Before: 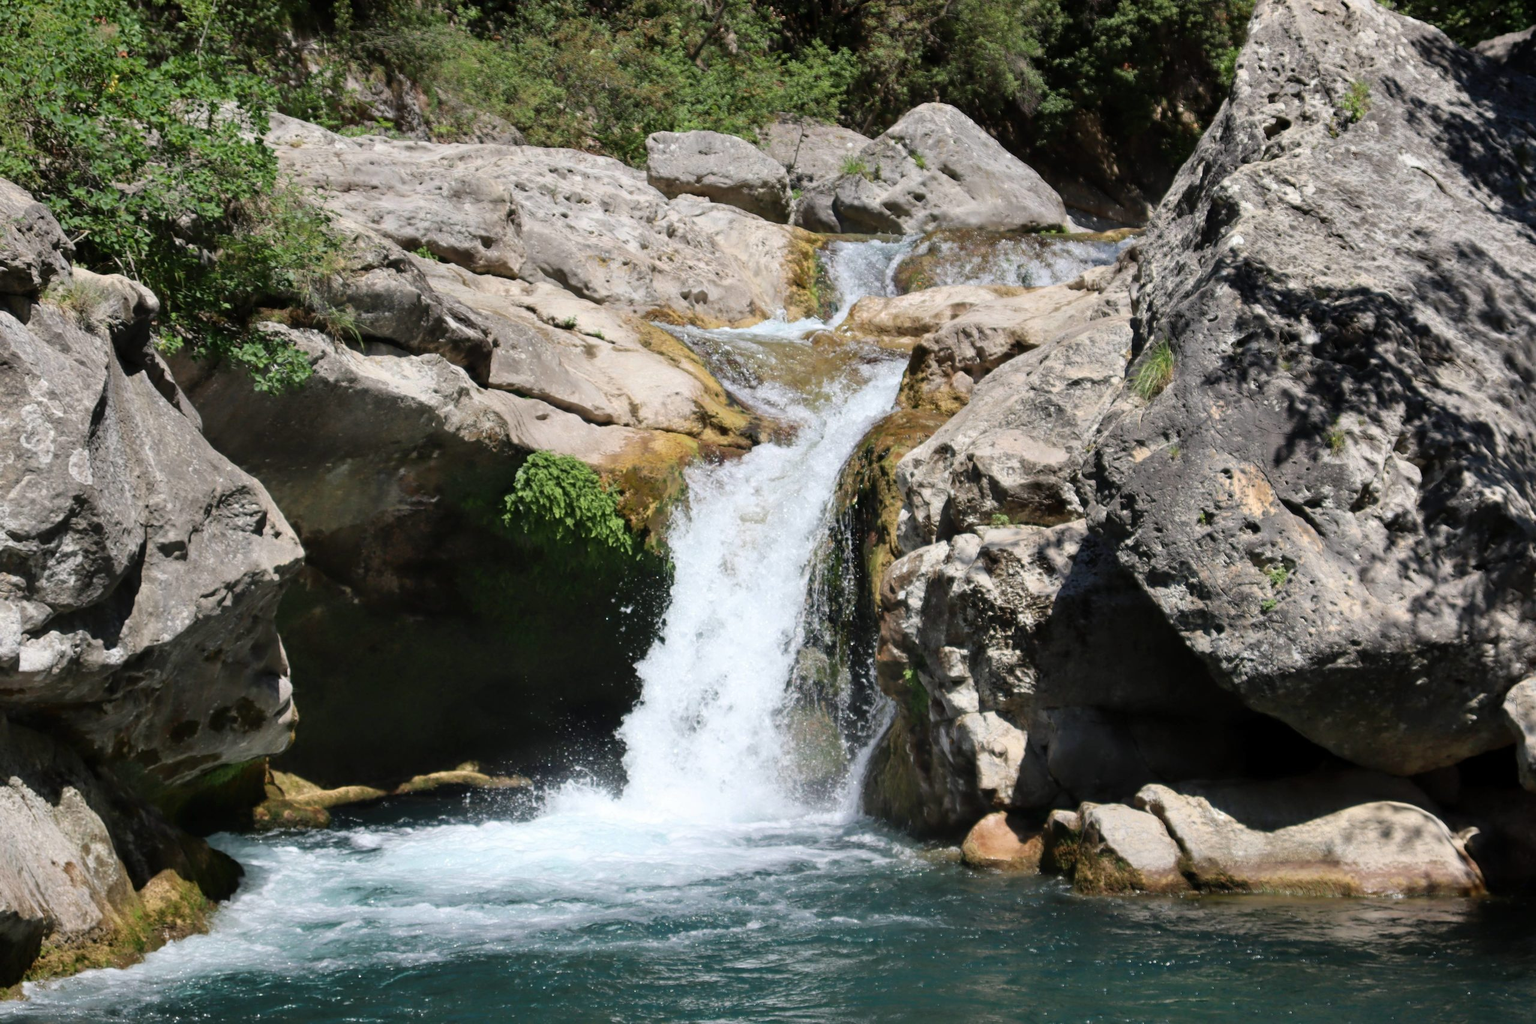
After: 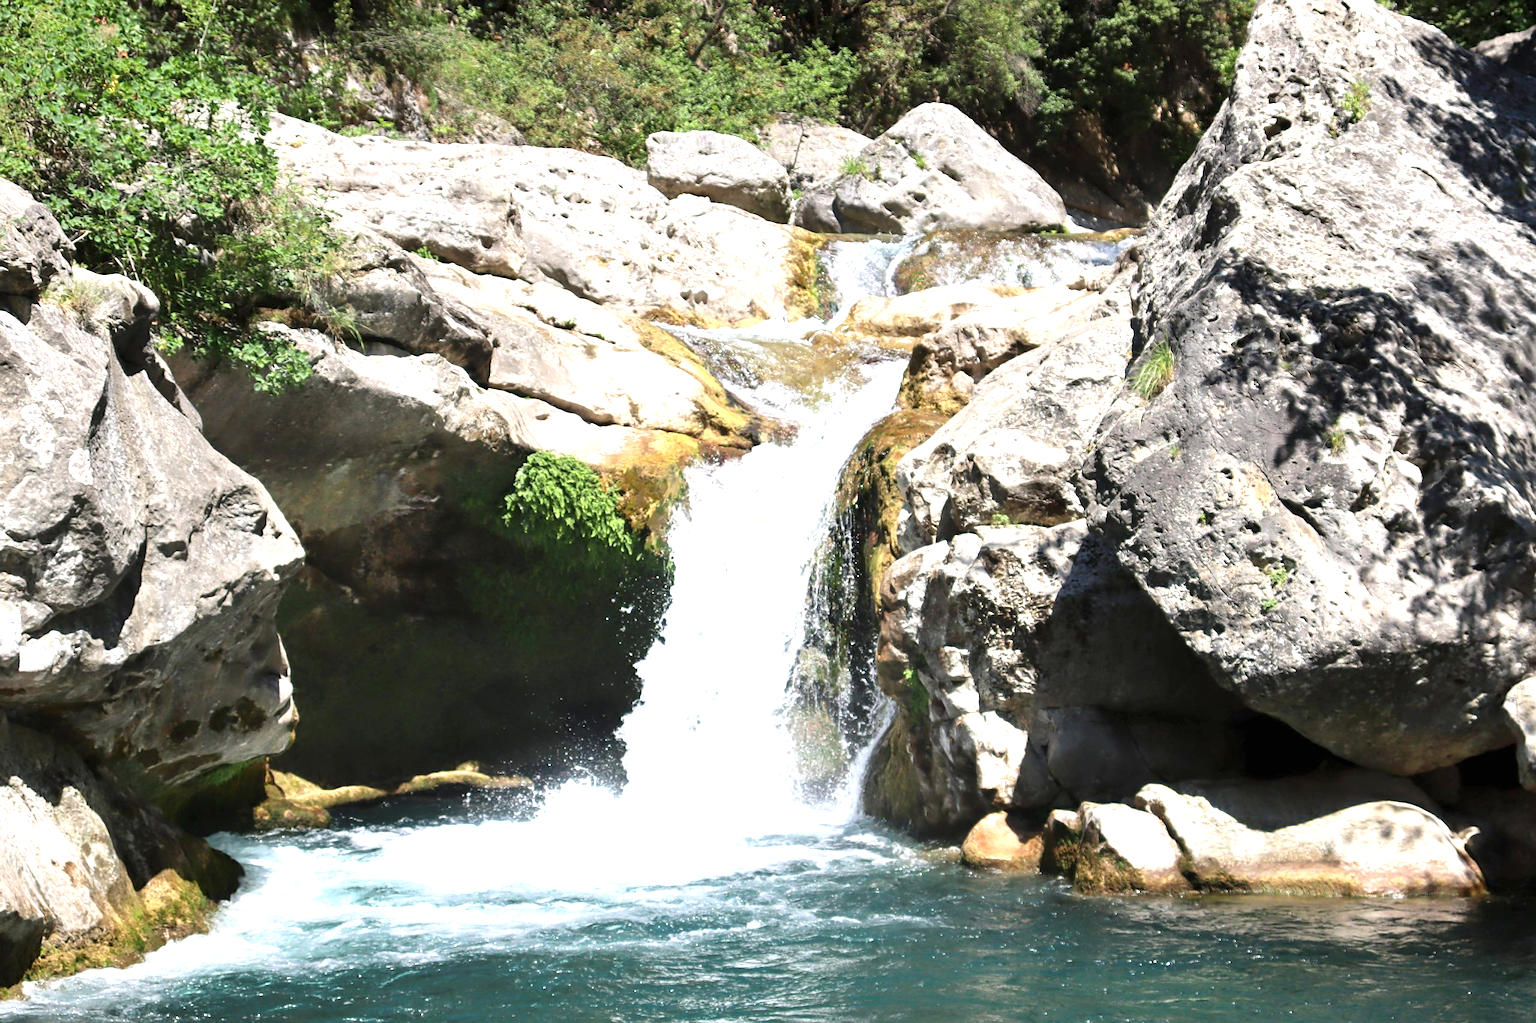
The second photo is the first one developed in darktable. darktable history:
exposure: black level correction 0, exposure 1.2 EV, compensate highlight preservation false
sharpen: amount 0.2
